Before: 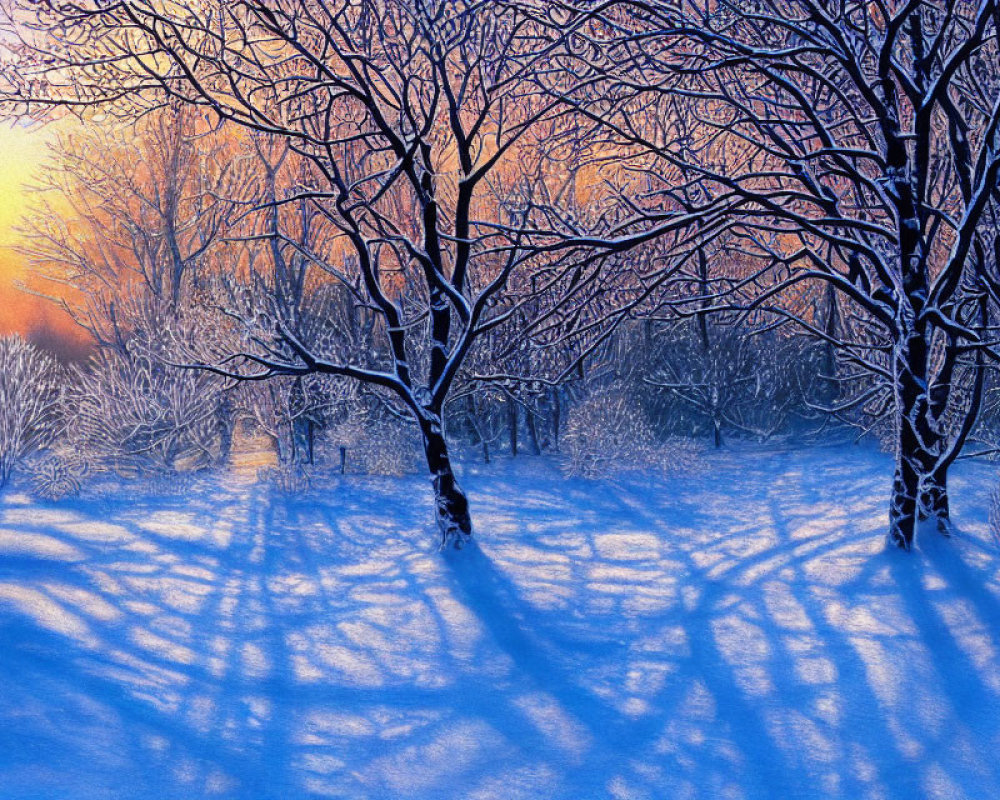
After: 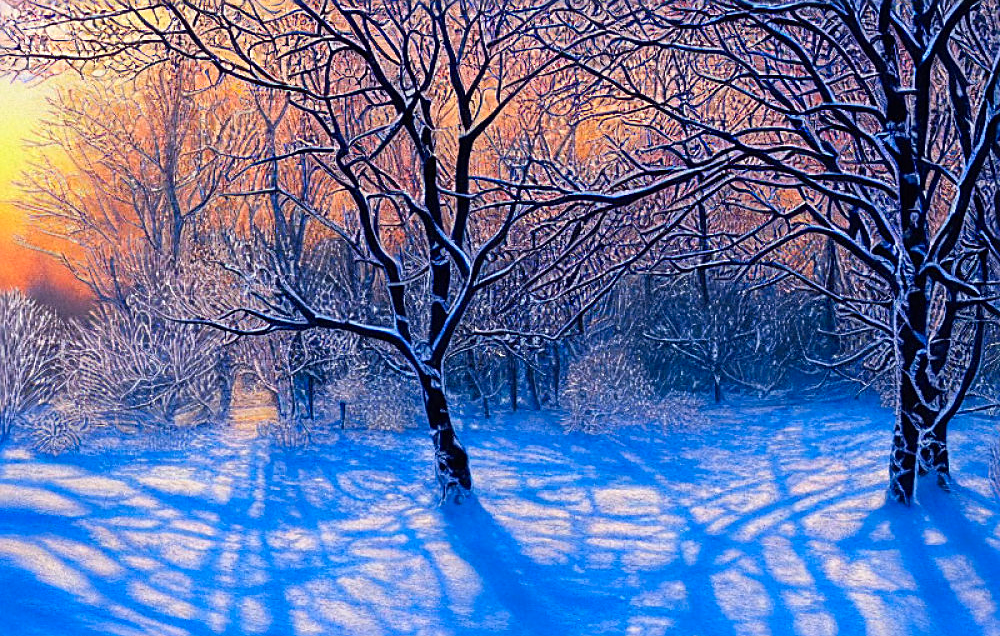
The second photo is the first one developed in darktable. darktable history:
crop and rotate: top 5.655%, bottom 14.825%
contrast brightness saturation: contrast 0.089, saturation 0.284
sharpen: on, module defaults
